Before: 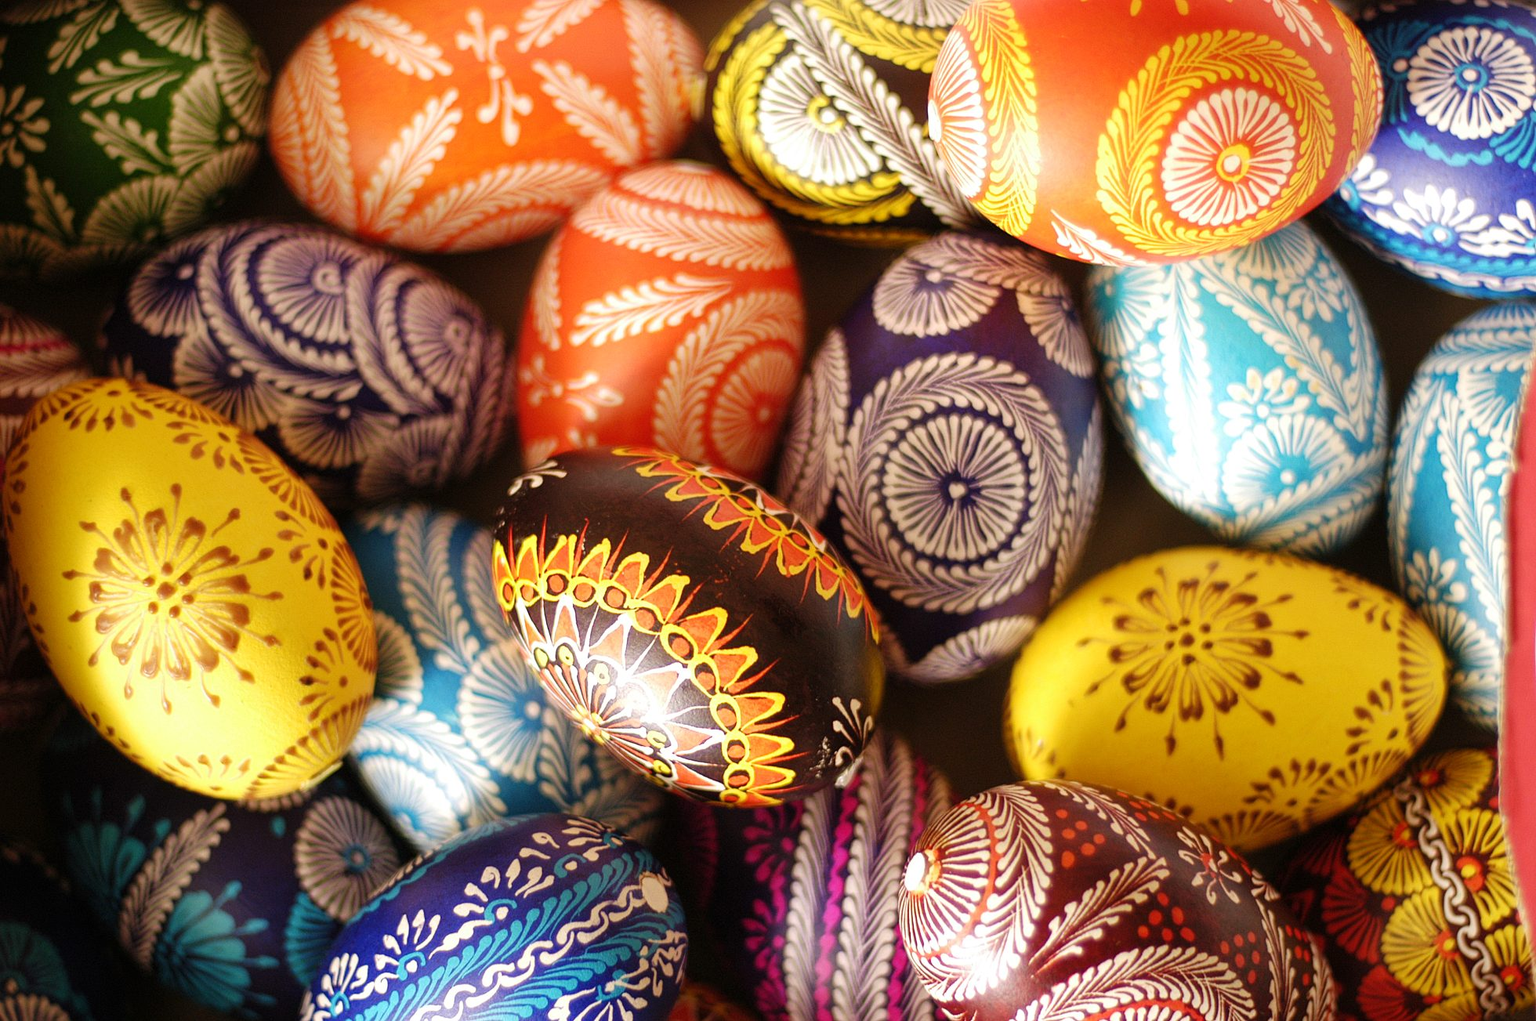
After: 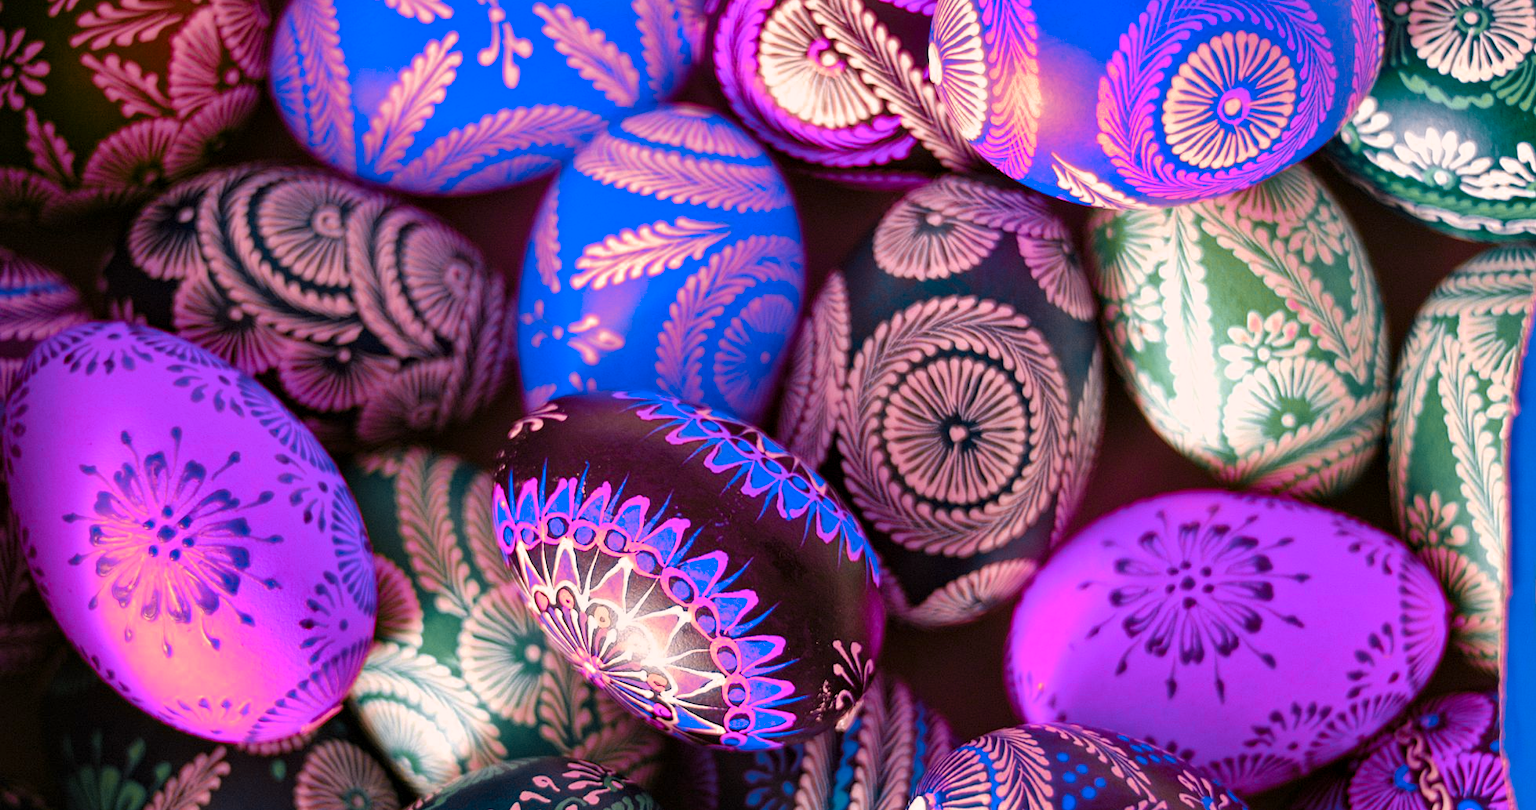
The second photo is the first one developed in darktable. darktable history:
color zones: curves: ch0 [(0.826, 0.353)]; ch1 [(0.242, 0.647) (0.889, 0.342)]; ch2 [(0.246, 0.089) (0.969, 0.068)]
color correction: highlights a* 3.84, highlights b* 5.07
crop and rotate: top 5.667%, bottom 14.937%
contrast equalizer: y [[0.5, 0.501, 0.532, 0.538, 0.54, 0.541], [0.5 ×6], [0.5 ×6], [0 ×6], [0 ×6]]
shadows and highlights: shadows 30.63, highlights -63.22, shadows color adjustment 98%, highlights color adjustment 58.61%, soften with gaussian
